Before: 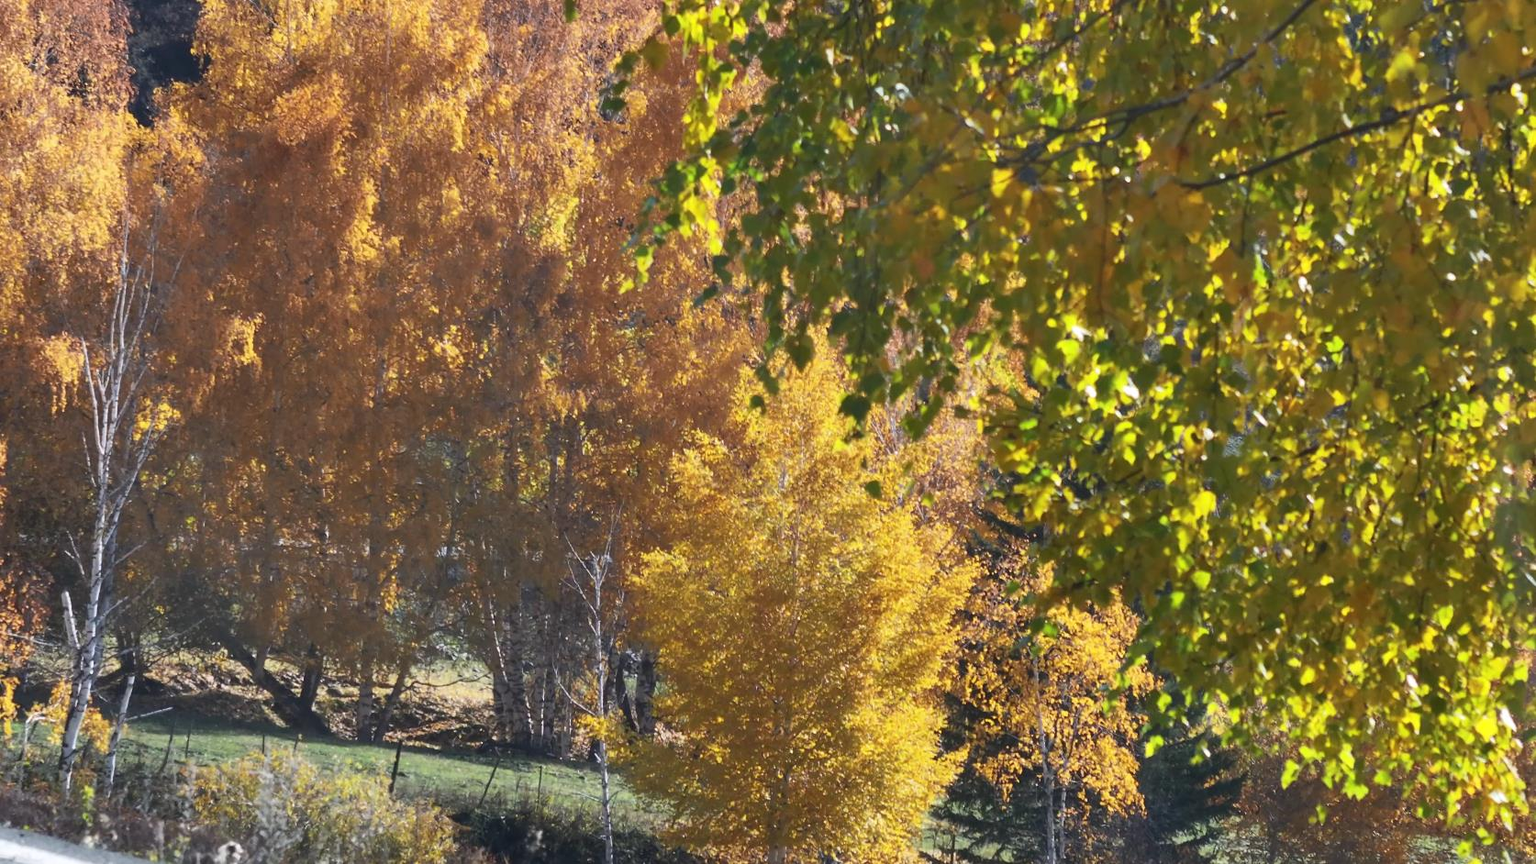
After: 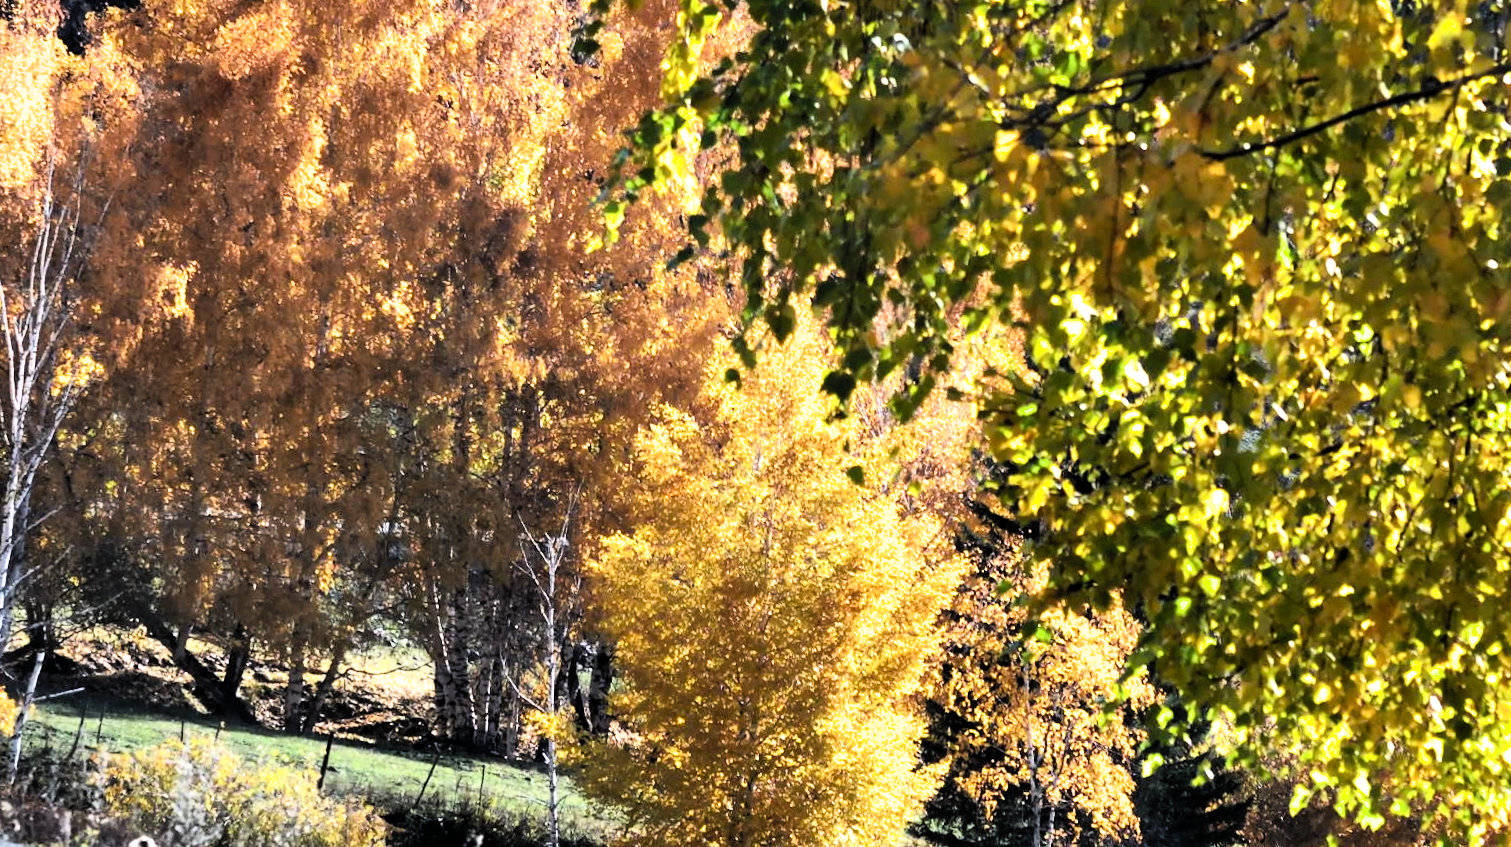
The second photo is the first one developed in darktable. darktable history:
tone equalizer: edges refinement/feathering 500, mask exposure compensation -1.57 EV, preserve details no
crop and rotate: angle -1.86°, left 3.115%, top 4.1%, right 1.393%, bottom 0.76%
filmic rgb: black relative exposure -3.62 EV, white relative exposure 2.17 EV, hardness 3.62, color science v6 (2022)
contrast brightness saturation: contrast 0.243, brightness 0.248, saturation 0.385
exposure: compensate highlight preservation false
local contrast: mode bilateral grid, contrast 20, coarseness 51, detail 119%, midtone range 0.2
